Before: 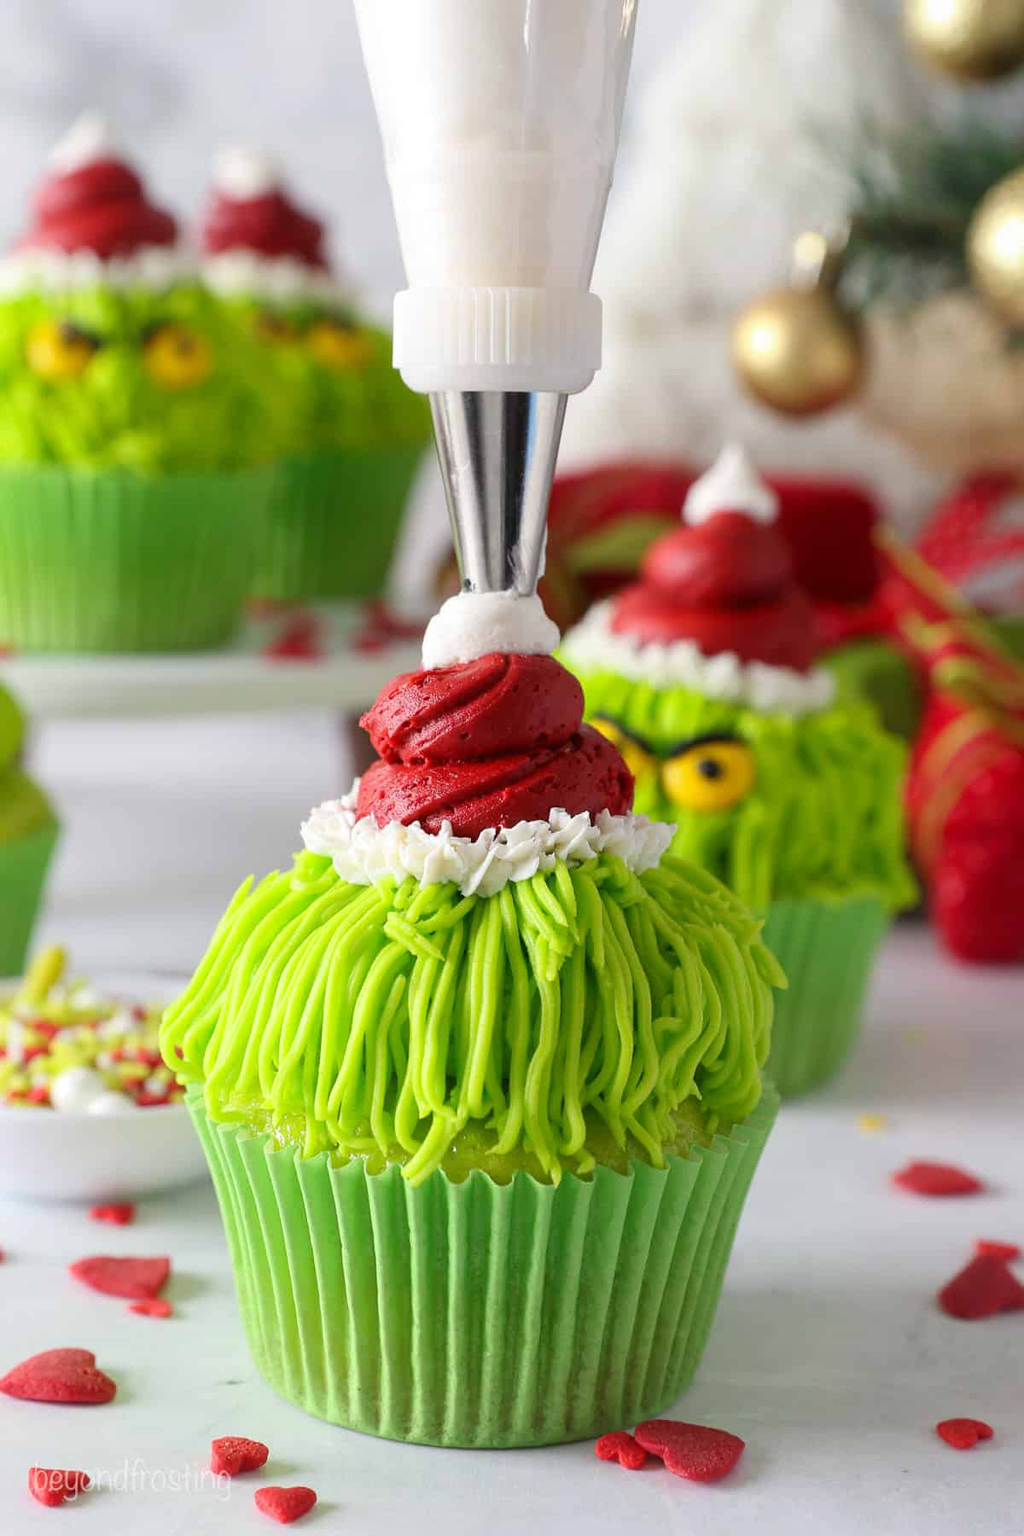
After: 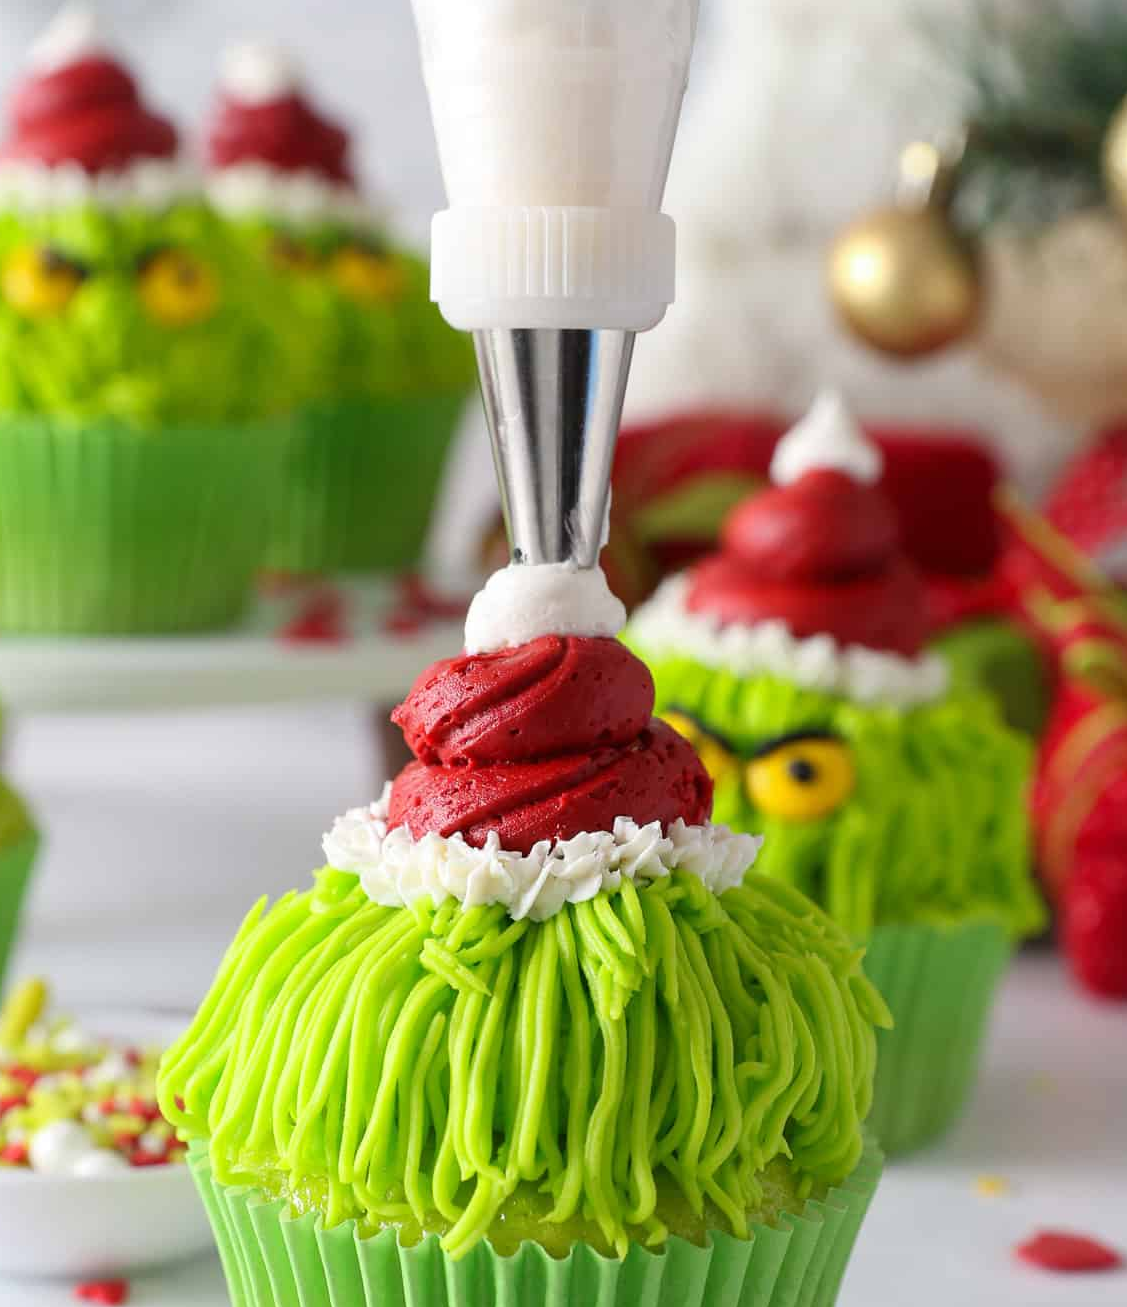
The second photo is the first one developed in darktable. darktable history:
crop: left 2.576%, top 7.234%, right 3.472%, bottom 20.146%
